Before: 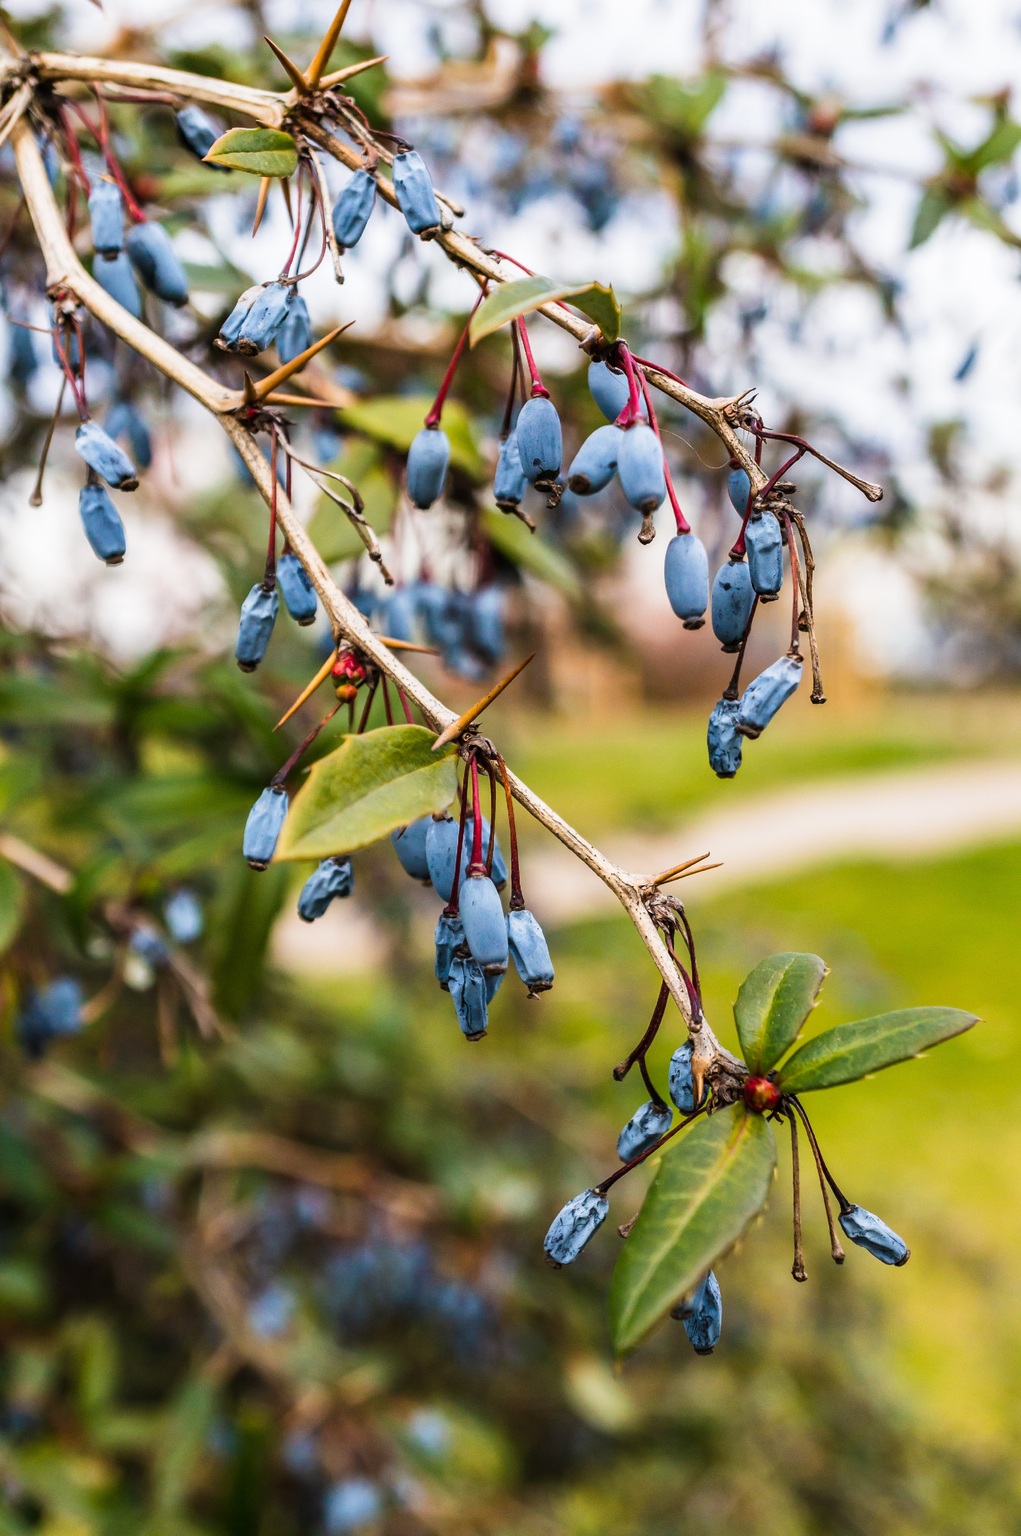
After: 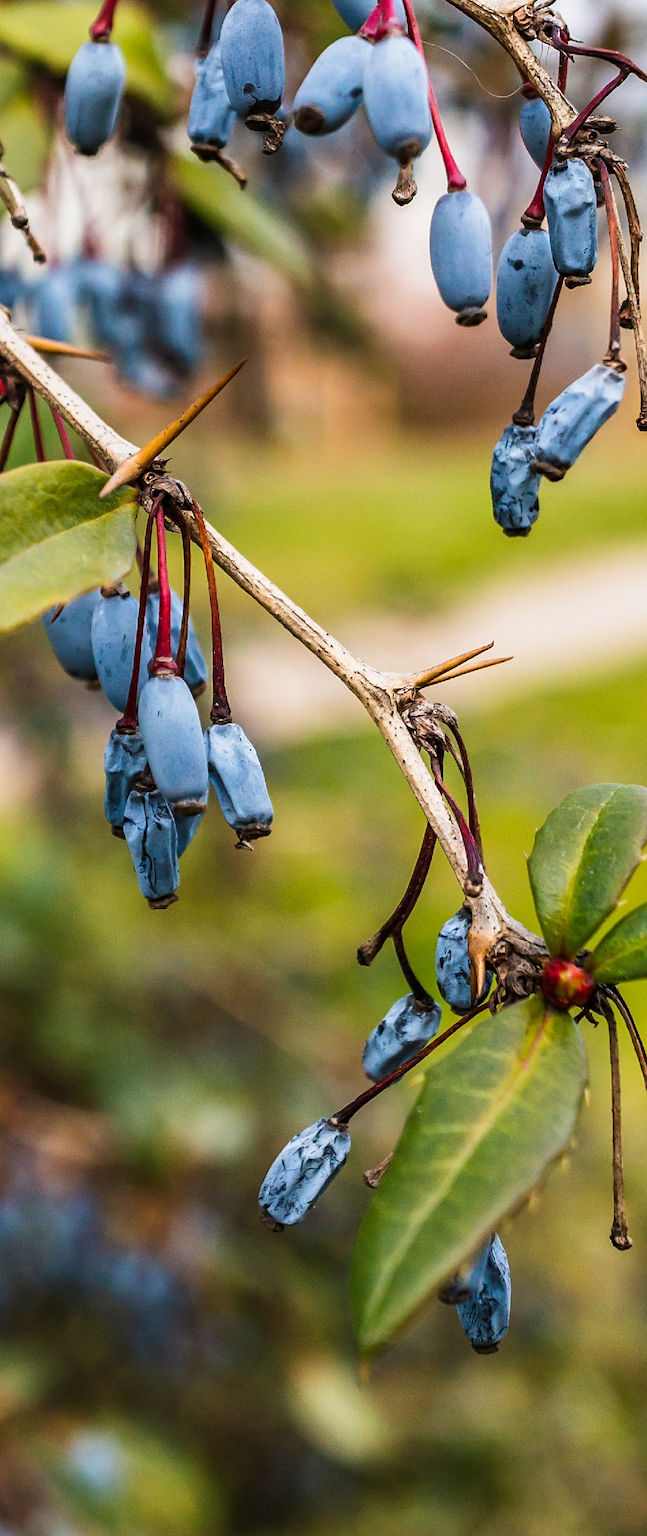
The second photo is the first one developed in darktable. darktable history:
sharpen: amount 0.208
crop: left 35.425%, top 26.041%, right 19.825%, bottom 3.386%
